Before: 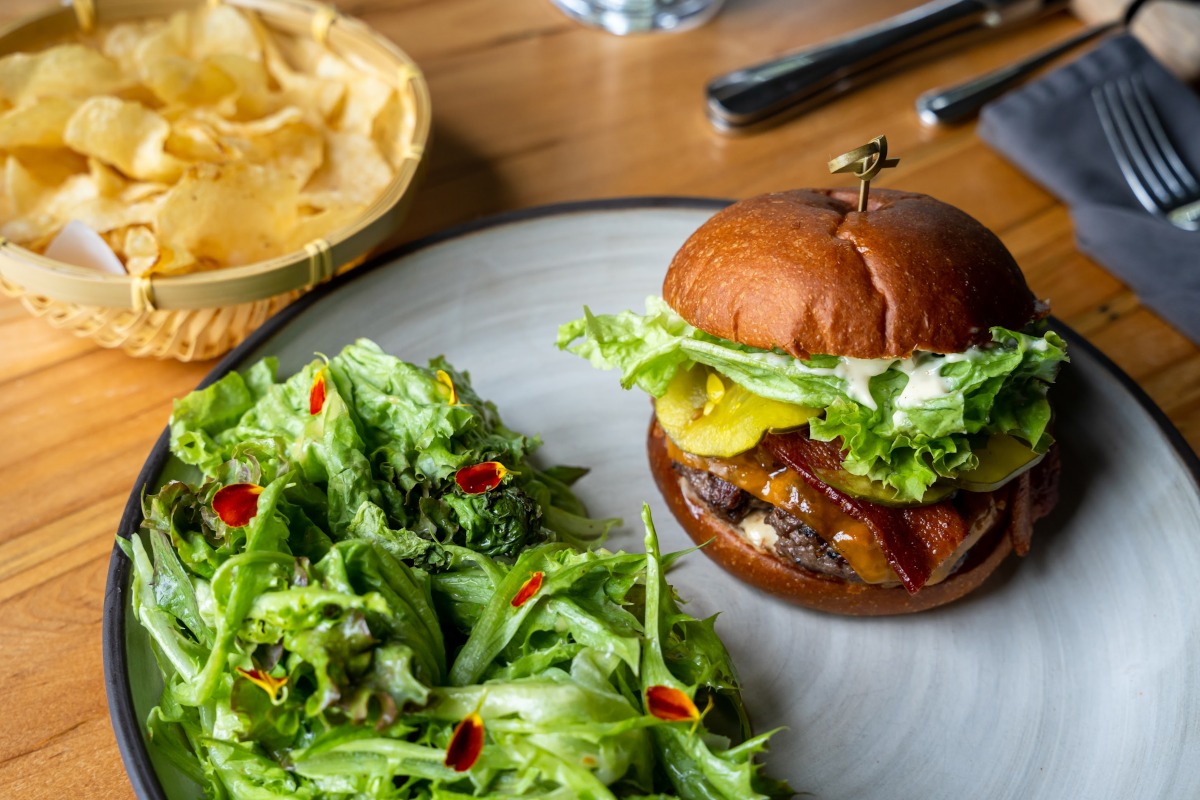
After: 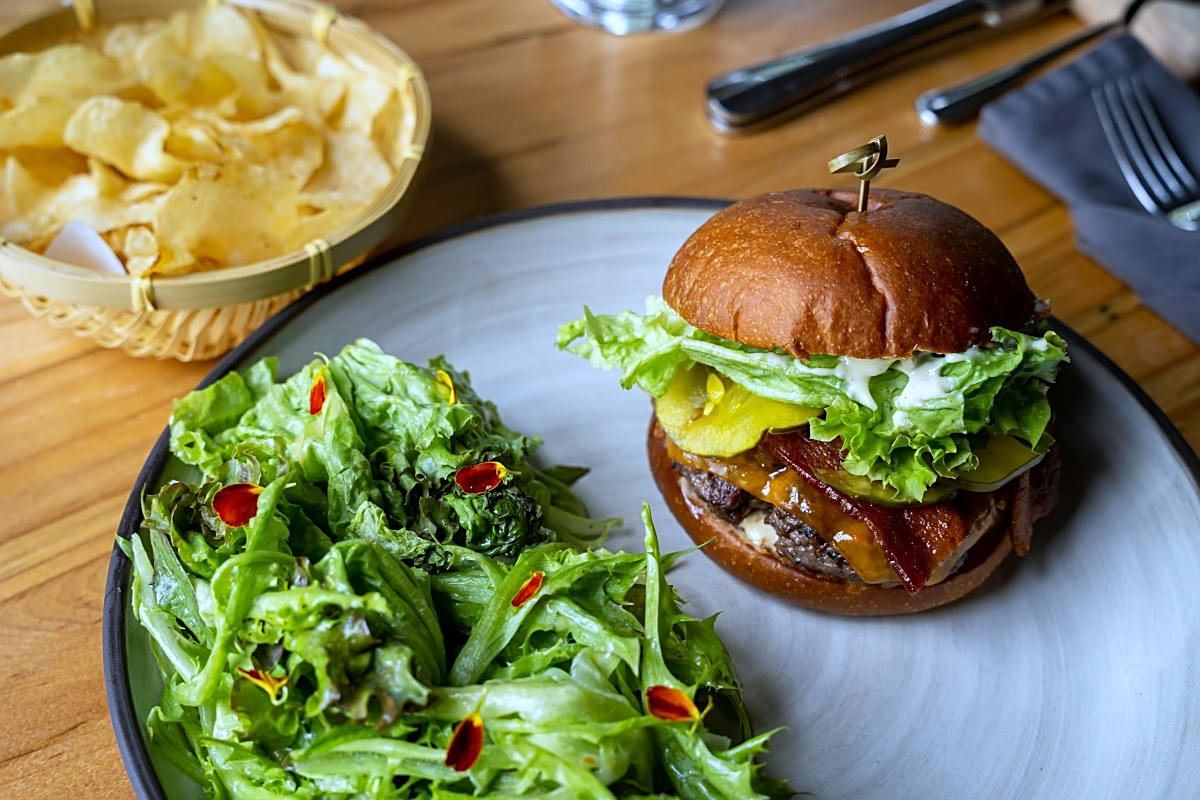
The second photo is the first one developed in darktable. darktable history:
sharpen: on, module defaults
white balance: red 0.926, green 1.003, blue 1.133
